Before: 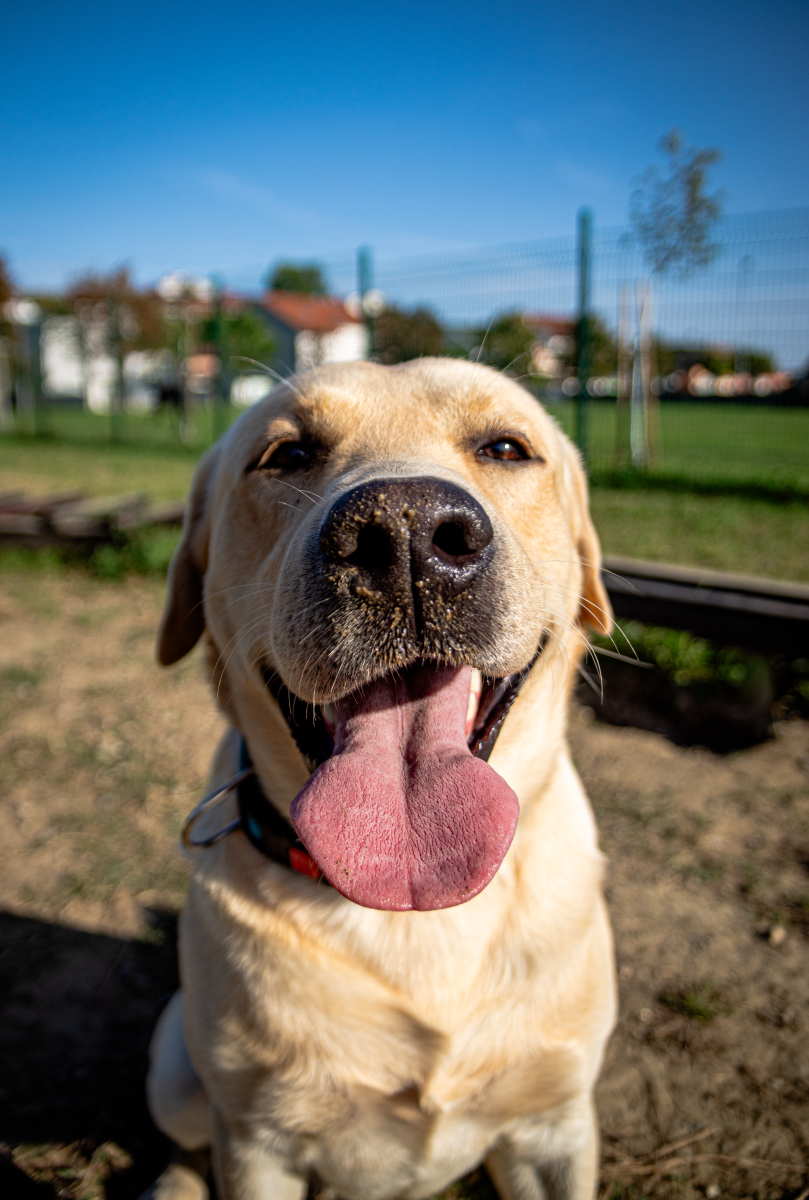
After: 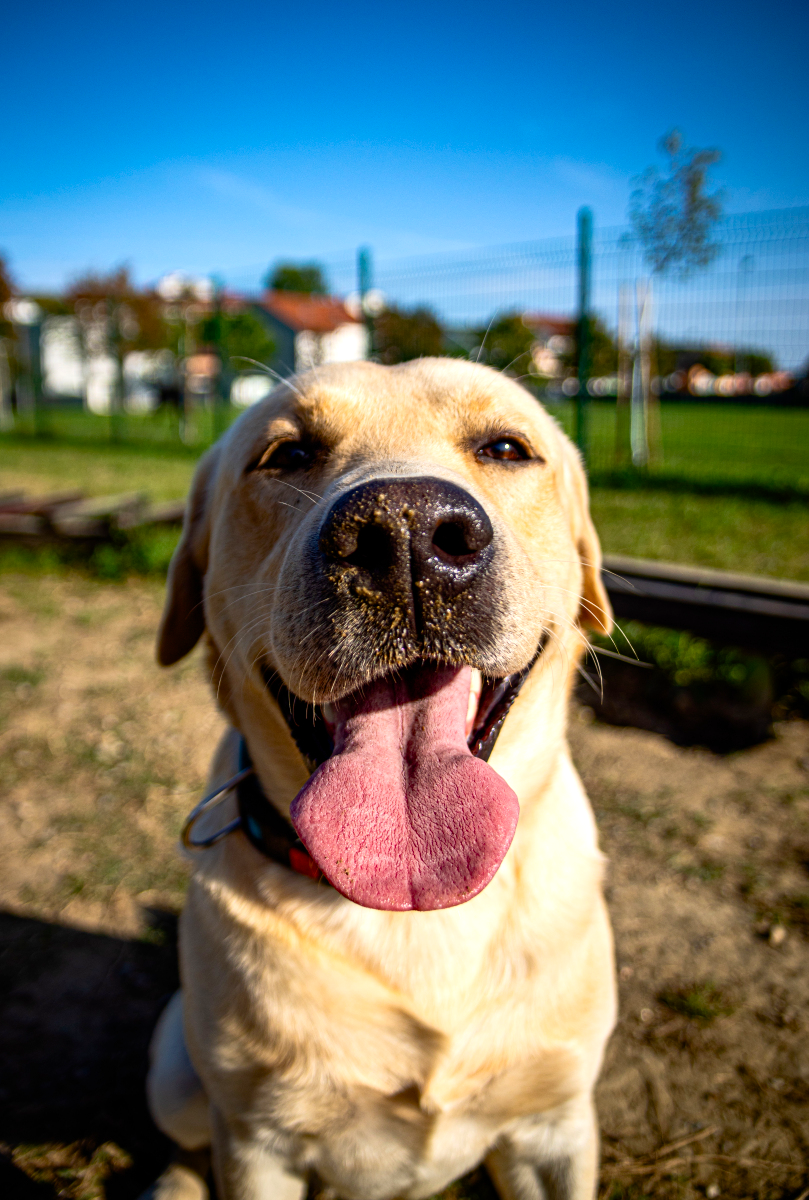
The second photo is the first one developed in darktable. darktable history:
color balance rgb: linear chroma grading › shadows -7.701%, linear chroma grading › global chroma 9.818%, perceptual saturation grading › global saturation 20%, perceptual saturation grading › highlights -24.973%, perceptual saturation grading › shadows 26.019%, perceptual brilliance grading › highlights 5.651%, perceptual brilliance grading › shadows -9.683%, global vibrance 20%
contrast brightness saturation: contrast 0.151, brightness 0.043
